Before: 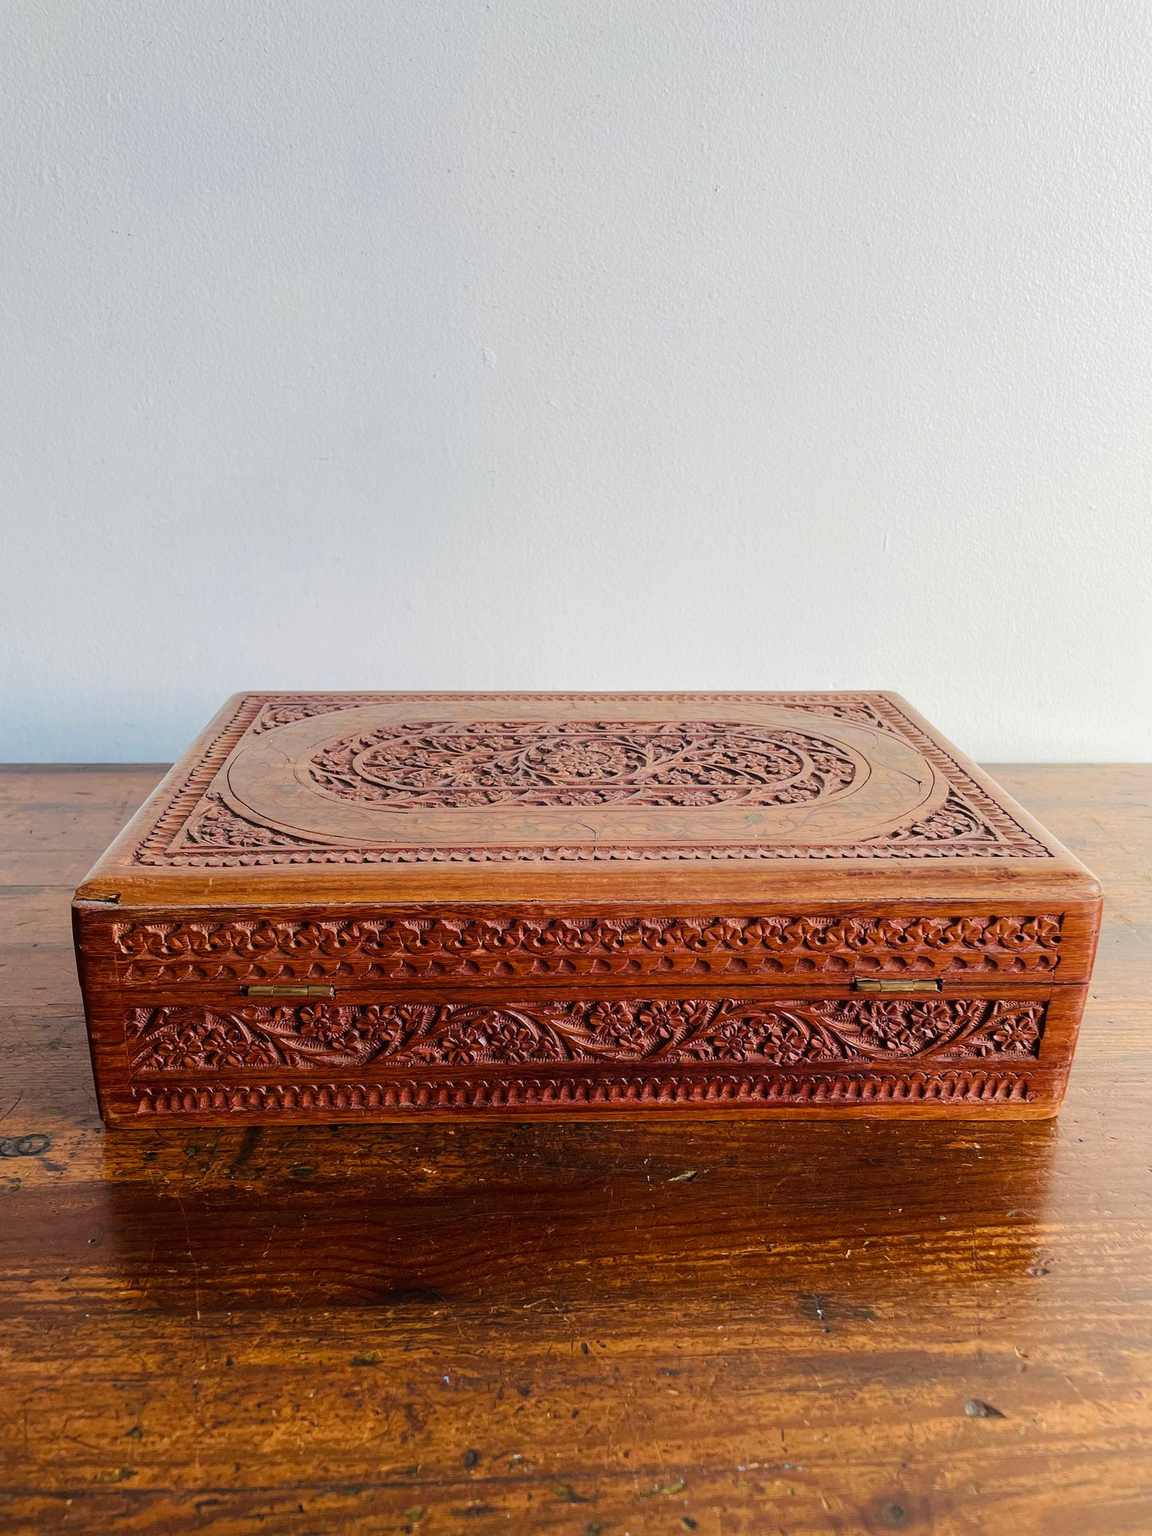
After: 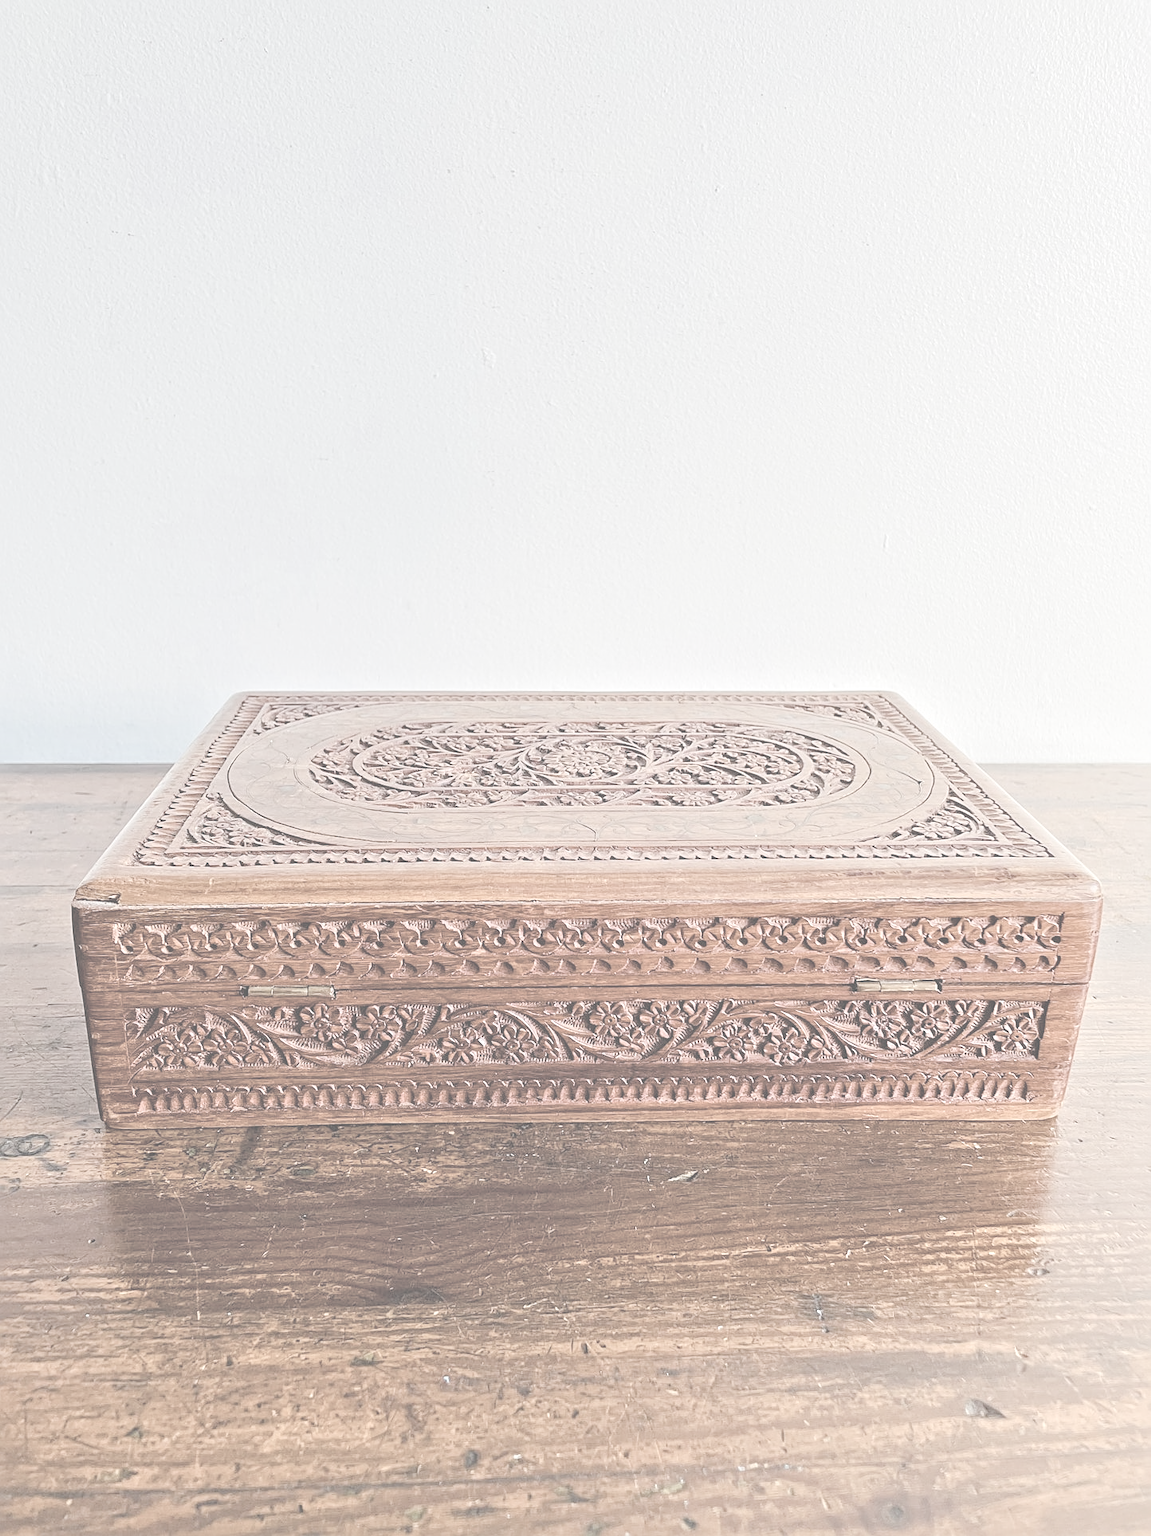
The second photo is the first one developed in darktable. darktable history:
sharpen: on, module defaults
color balance rgb: linear chroma grading › global chroma 5.207%, perceptual saturation grading › global saturation 0.643%, perceptual saturation grading › highlights -15.111%, perceptual saturation grading › shadows 26.158%
contrast brightness saturation: contrast -0.327, brightness 0.734, saturation -0.771
exposure: black level correction 0, exposure 0.891 EV, compensate exposure bias true, compensate highlight preservation false
local contrast: mode bilateral grid, contrast 20, coarseness 20, detail 150%, midtone range 0.2
